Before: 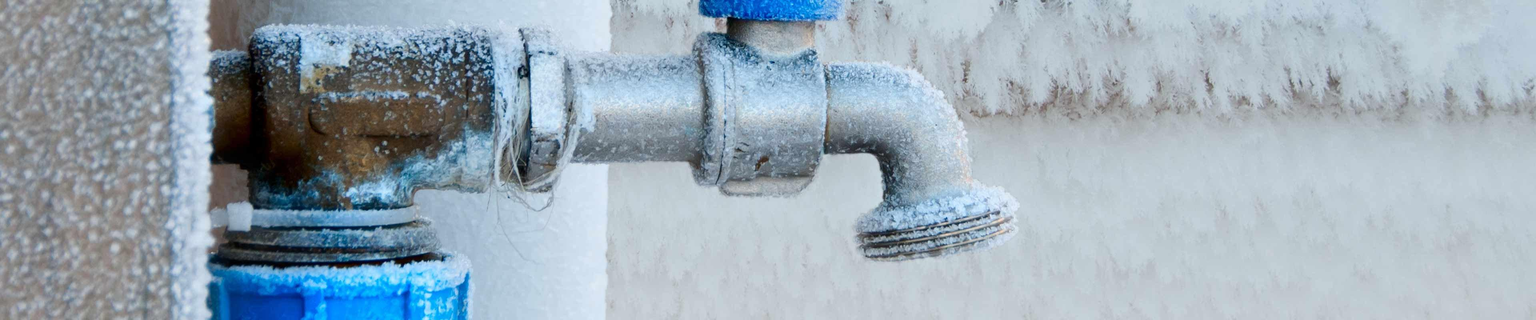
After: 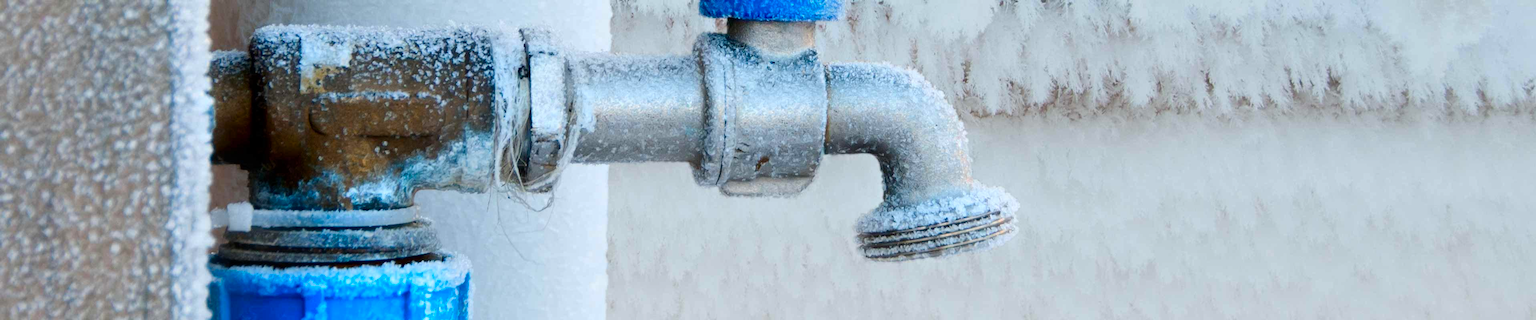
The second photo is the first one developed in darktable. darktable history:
color balance rgb: perceptual saturation grading › global saturation 24.976%, global vibrance 5.437%, contrast 3.394%
